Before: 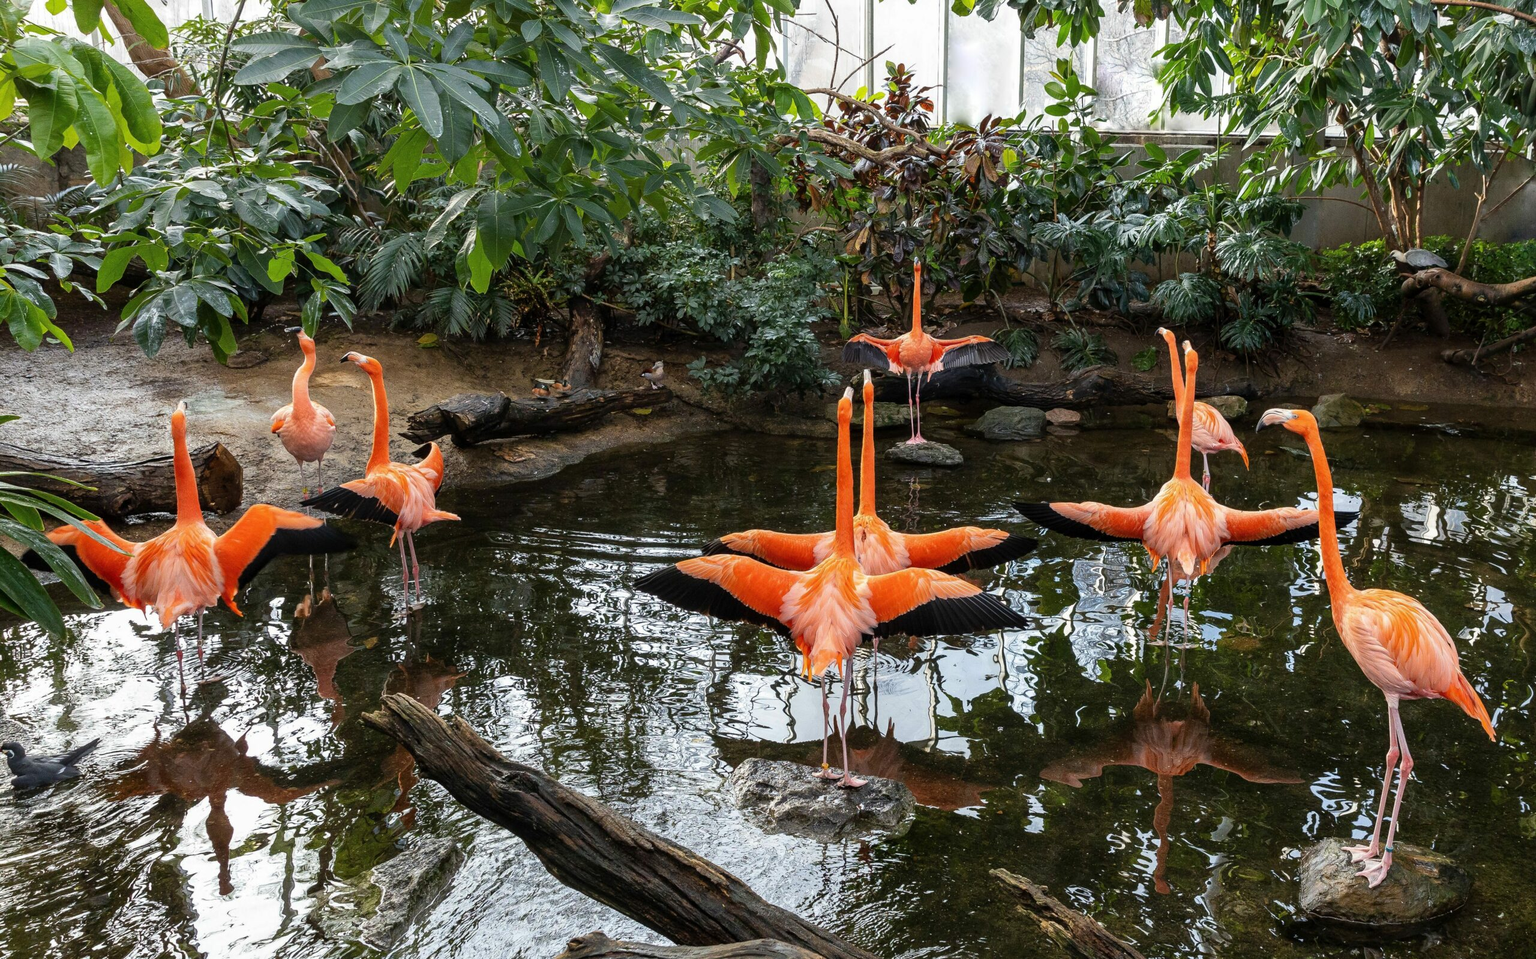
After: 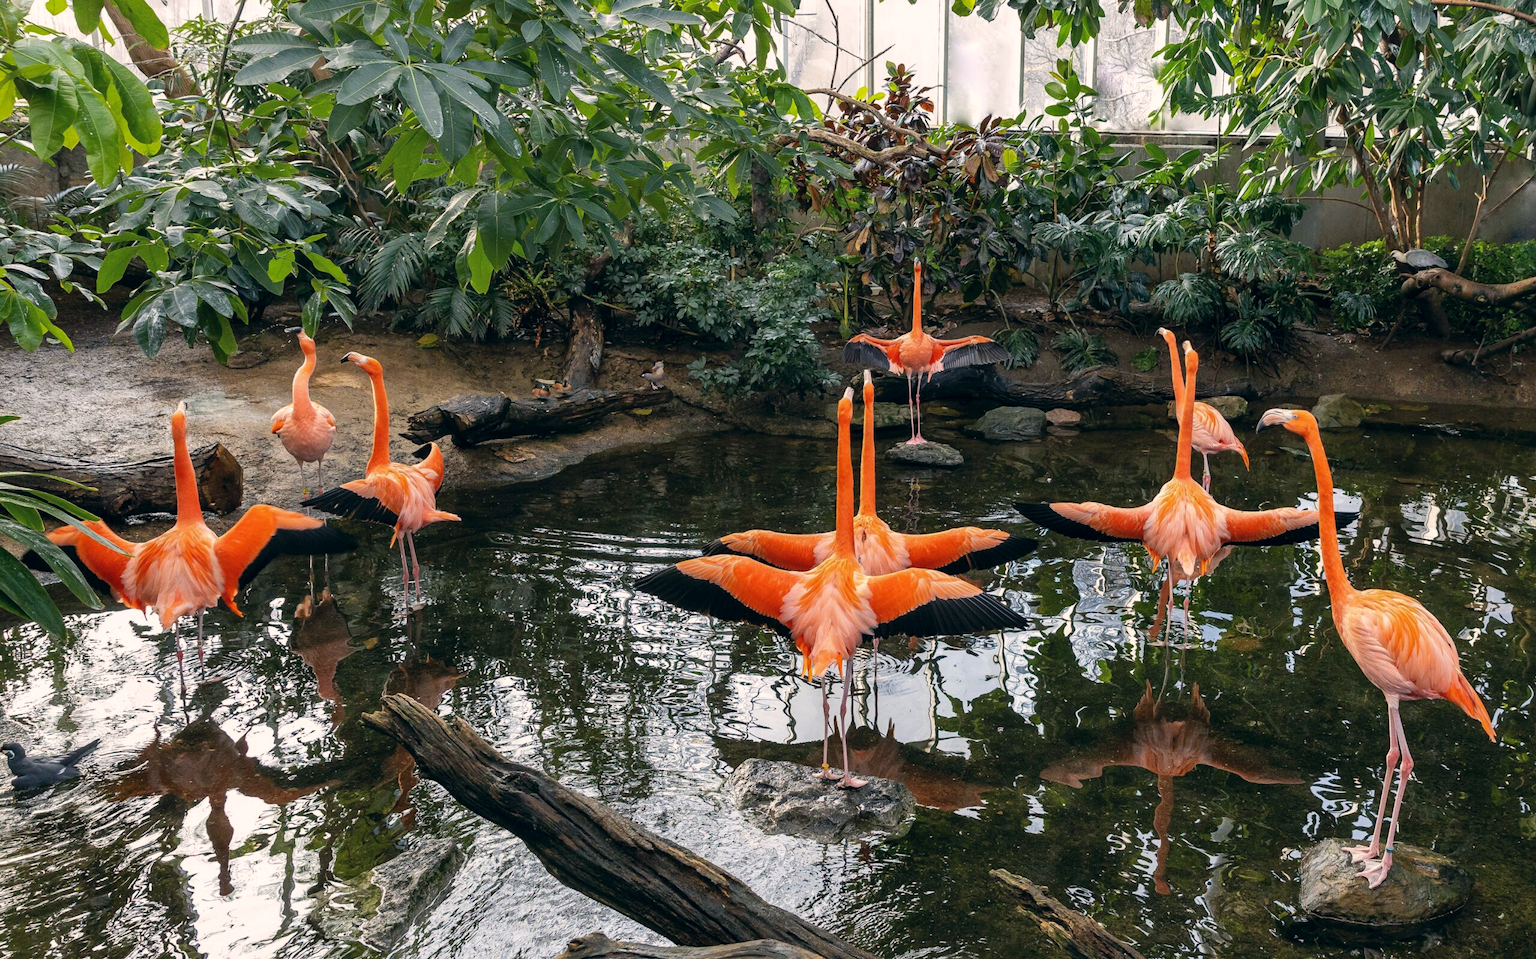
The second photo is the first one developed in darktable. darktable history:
shadows and highlights: shadows 24.89, highlights -24.29
color correction: highlights a* 5.42, highlights b* 5.35, shadows a* -4.31, shadows b* -5.06
